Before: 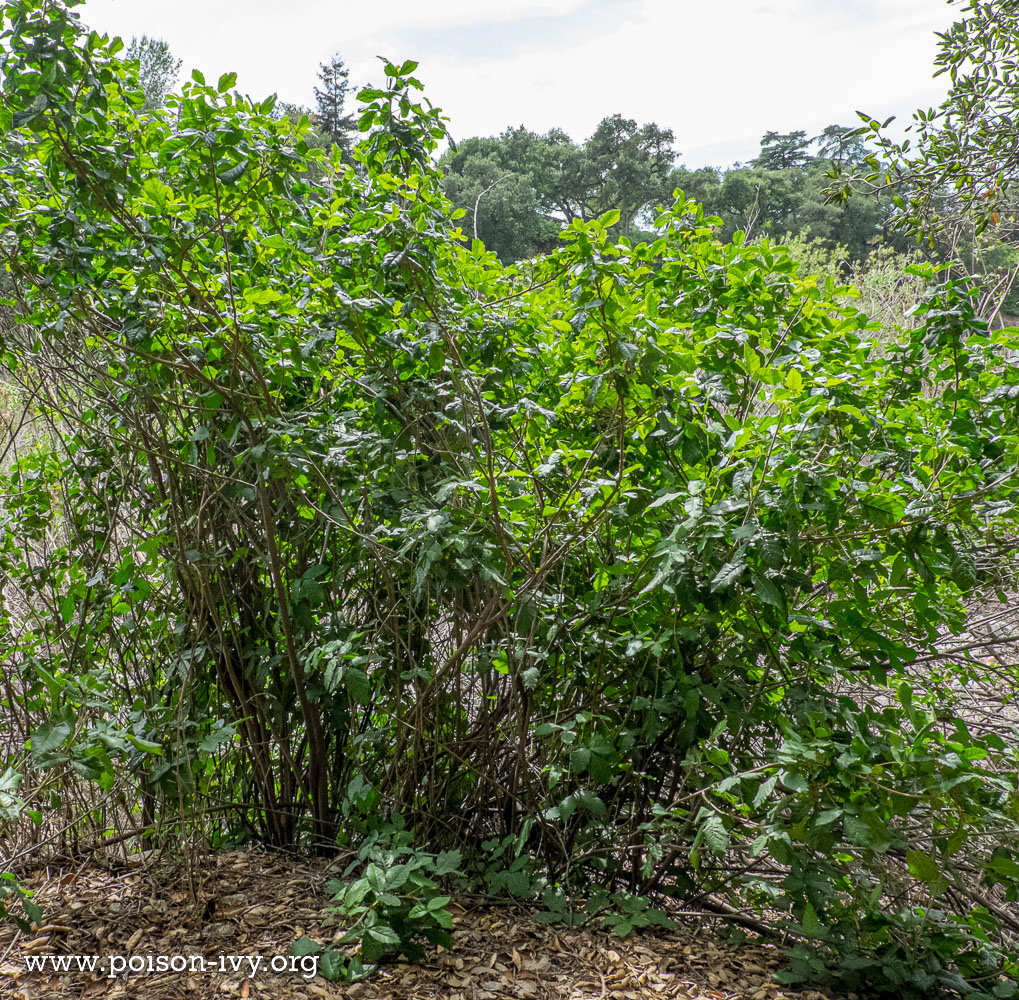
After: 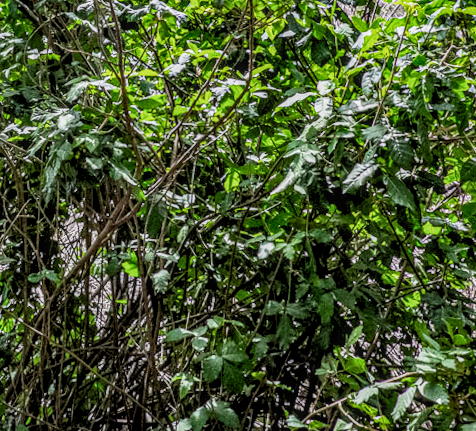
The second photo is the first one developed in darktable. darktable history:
sigmoid: contrast 1.22, skew 0.65
rotate and perspective: rotation 0.215°, lens shift (vertical) -0.139, crop left 0.069, crop right 0.939, crop top 0.002, crop bottom 0.996
contrast equalizer: octaves 7, y [[0.627 ×6], [0.563 ×6], [0 ×6], [0 ×6], [0 ×6]]
local contrast: highlights 0%, shadows 0%, detail 133%
crop: left 35.03%, top 36.625%, right 14.663%, bottom 20.057%
